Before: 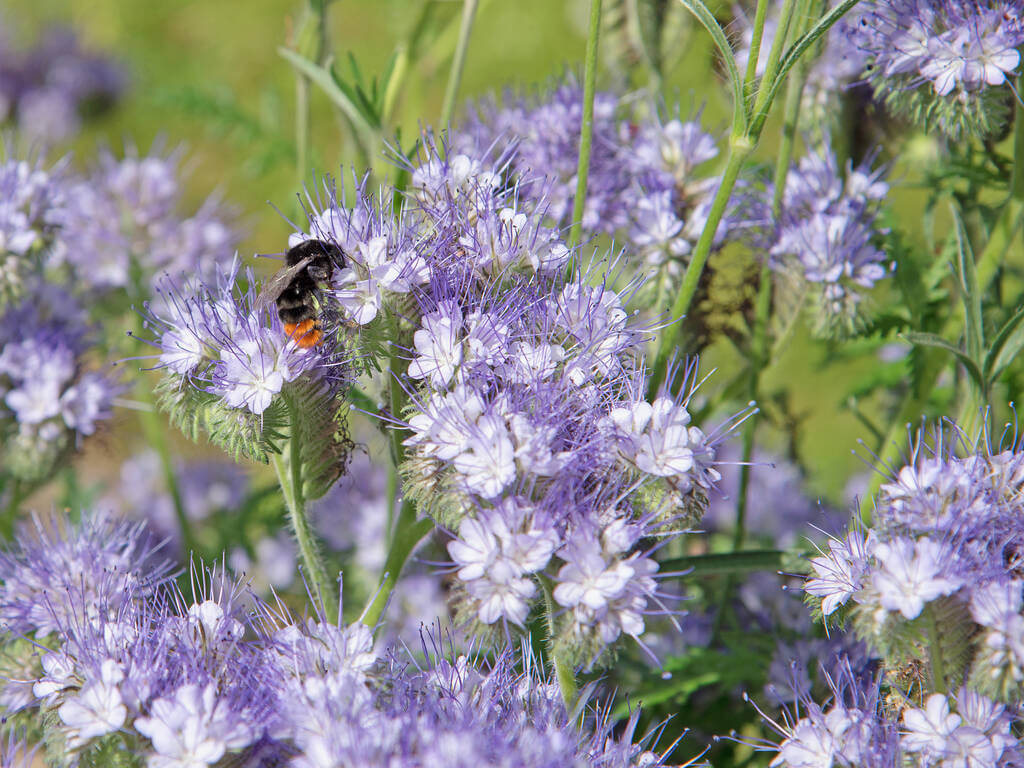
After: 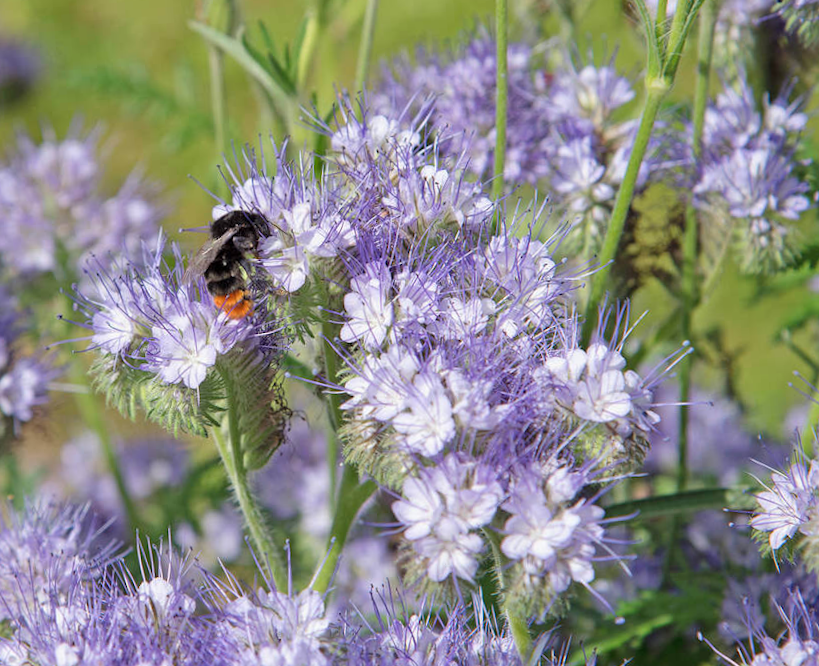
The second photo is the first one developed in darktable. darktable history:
crop and rotate: angle 1°, left 4.281%, top 0.642%, right 11.383%, bottom 2.486%
rotate and perspective: rotation -3°, crop left 0.031, crop right 0.968, crop top 0.07, crop bottom 0.93
